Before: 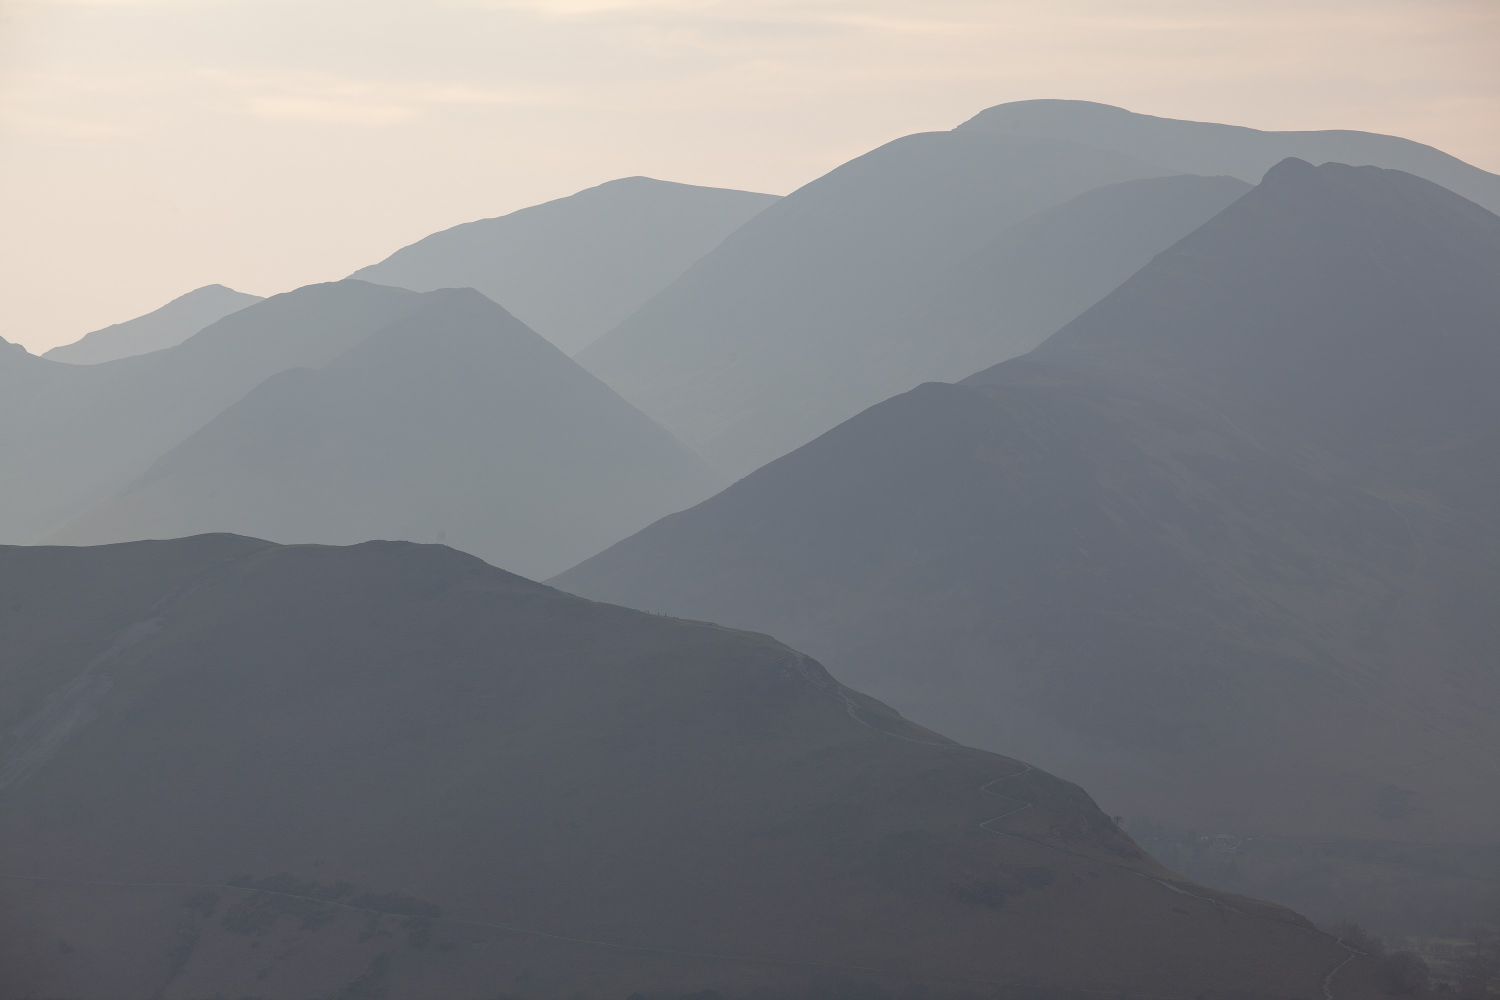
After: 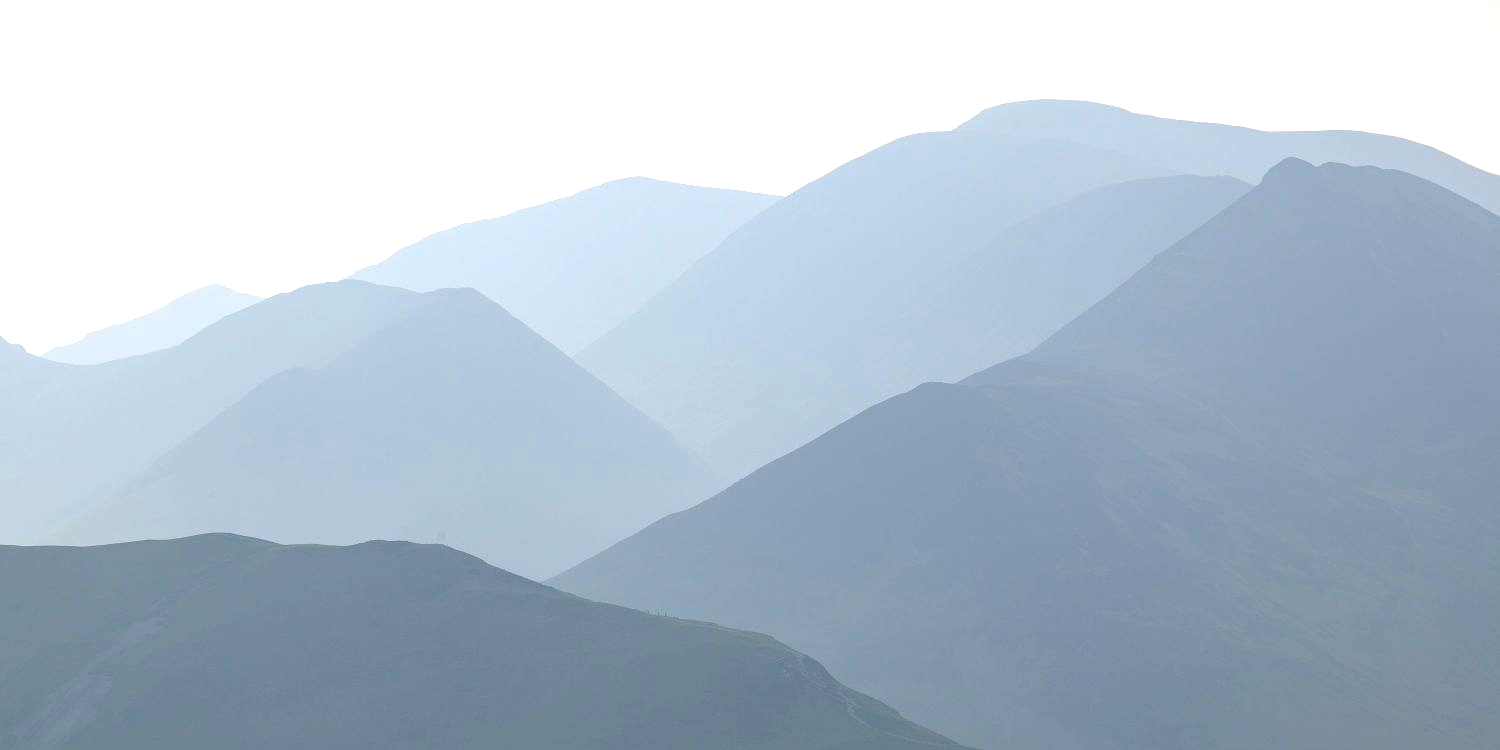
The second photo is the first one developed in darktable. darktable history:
exposure: black level correction 0, exposure 1.1 EV, compensate exposure bias true, compensate highlight preservation false
crop: bottom 24.988%
white balance: red 0.926, green 1.003, blue 1.133
color correction: highlights a* -0.482, highlights b* 9.48, shadows a* -9.48, shadows b* 0.803
